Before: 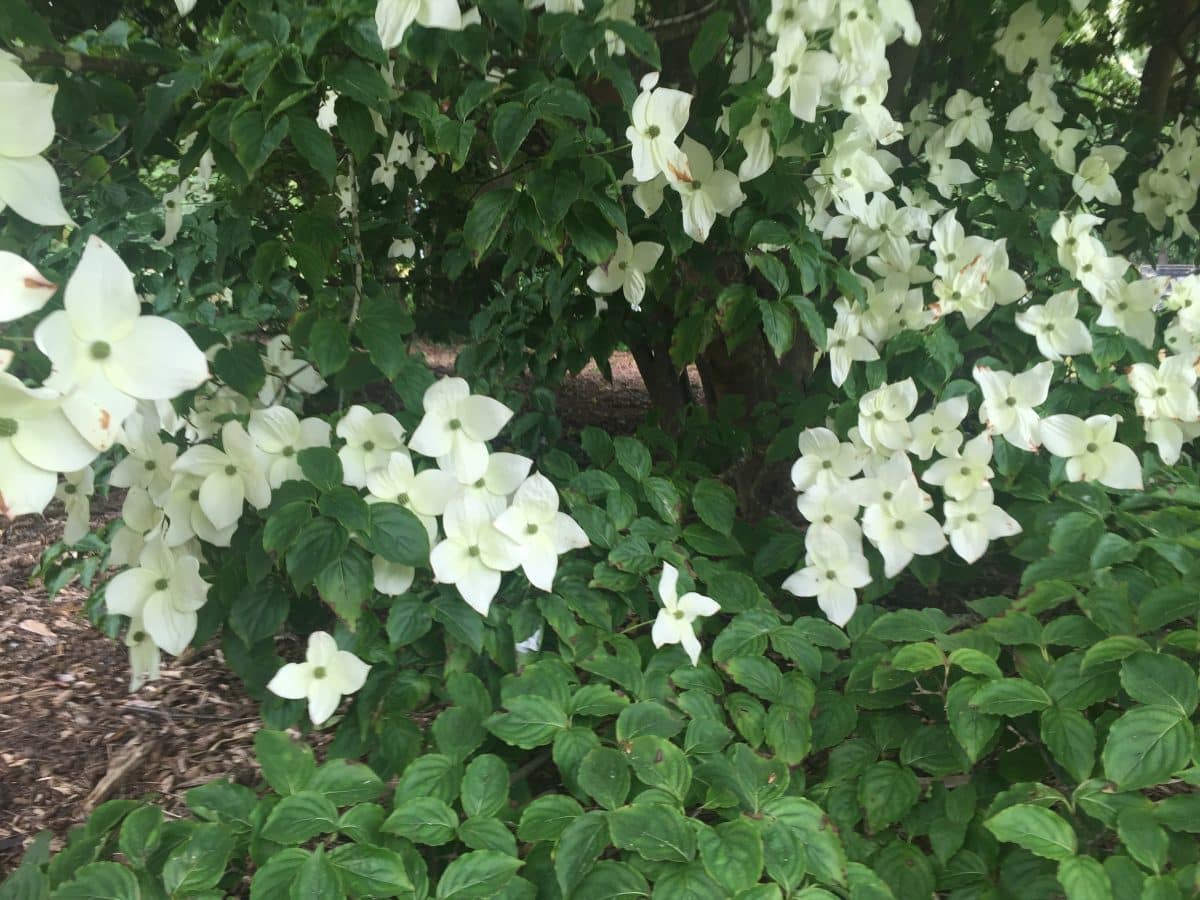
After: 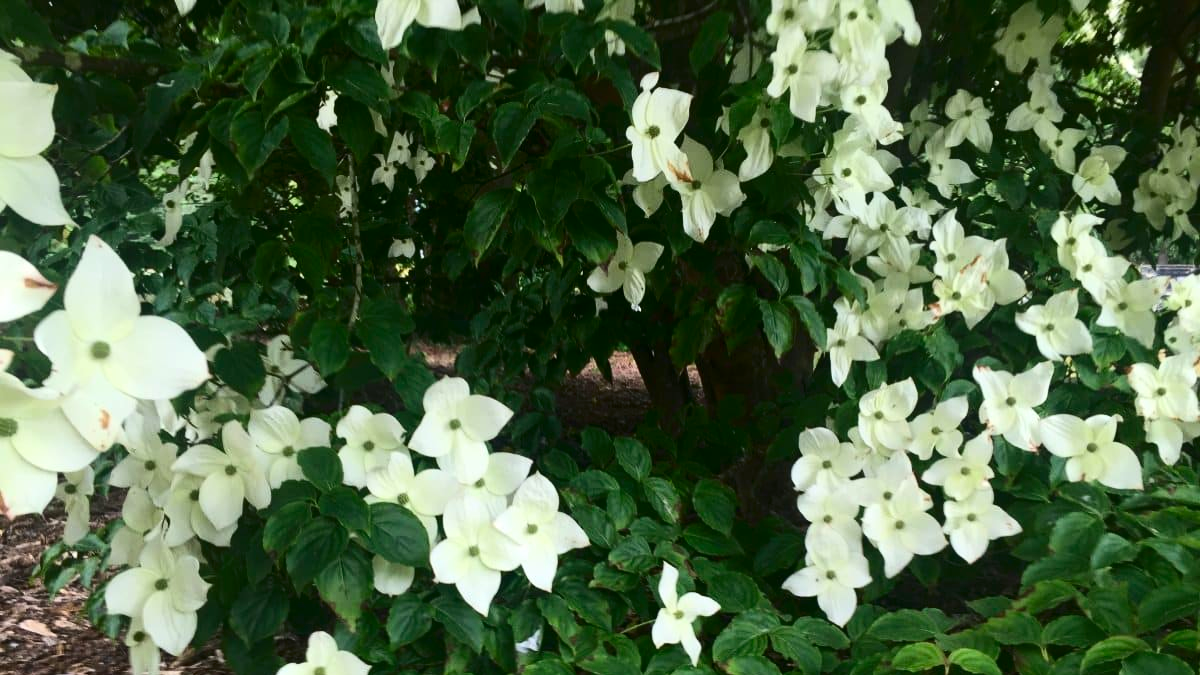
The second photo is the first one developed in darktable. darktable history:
crop: bottom 24.988%
contrast brightness saturation: contrast 0.21, brightness -0.11, saturation 0.21
